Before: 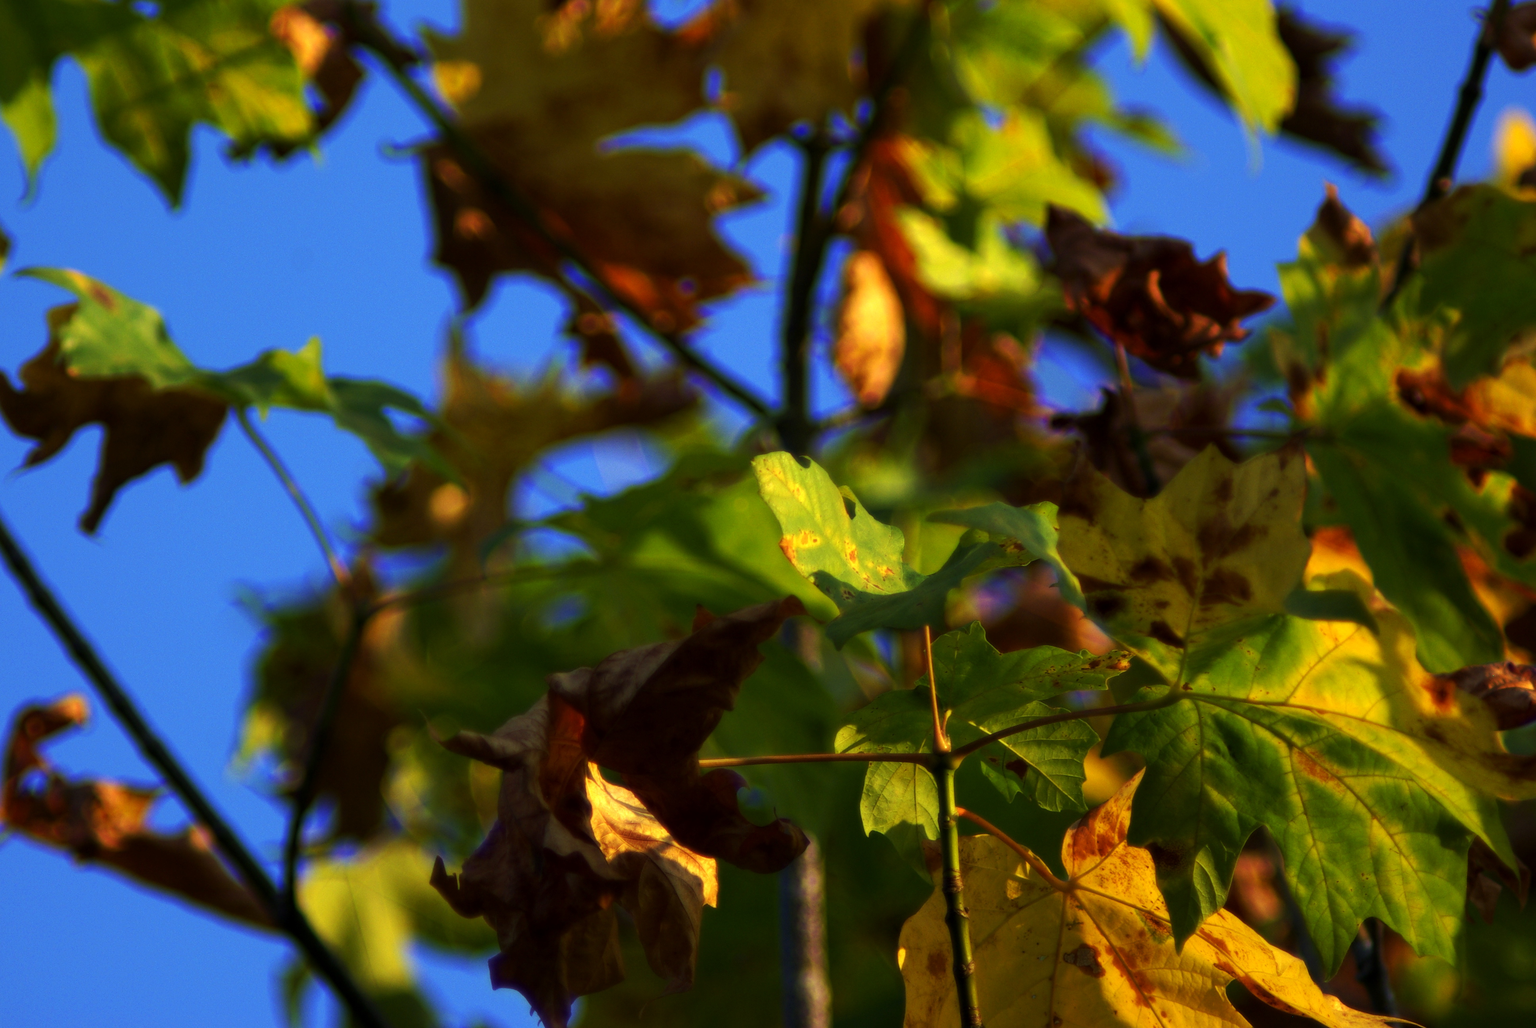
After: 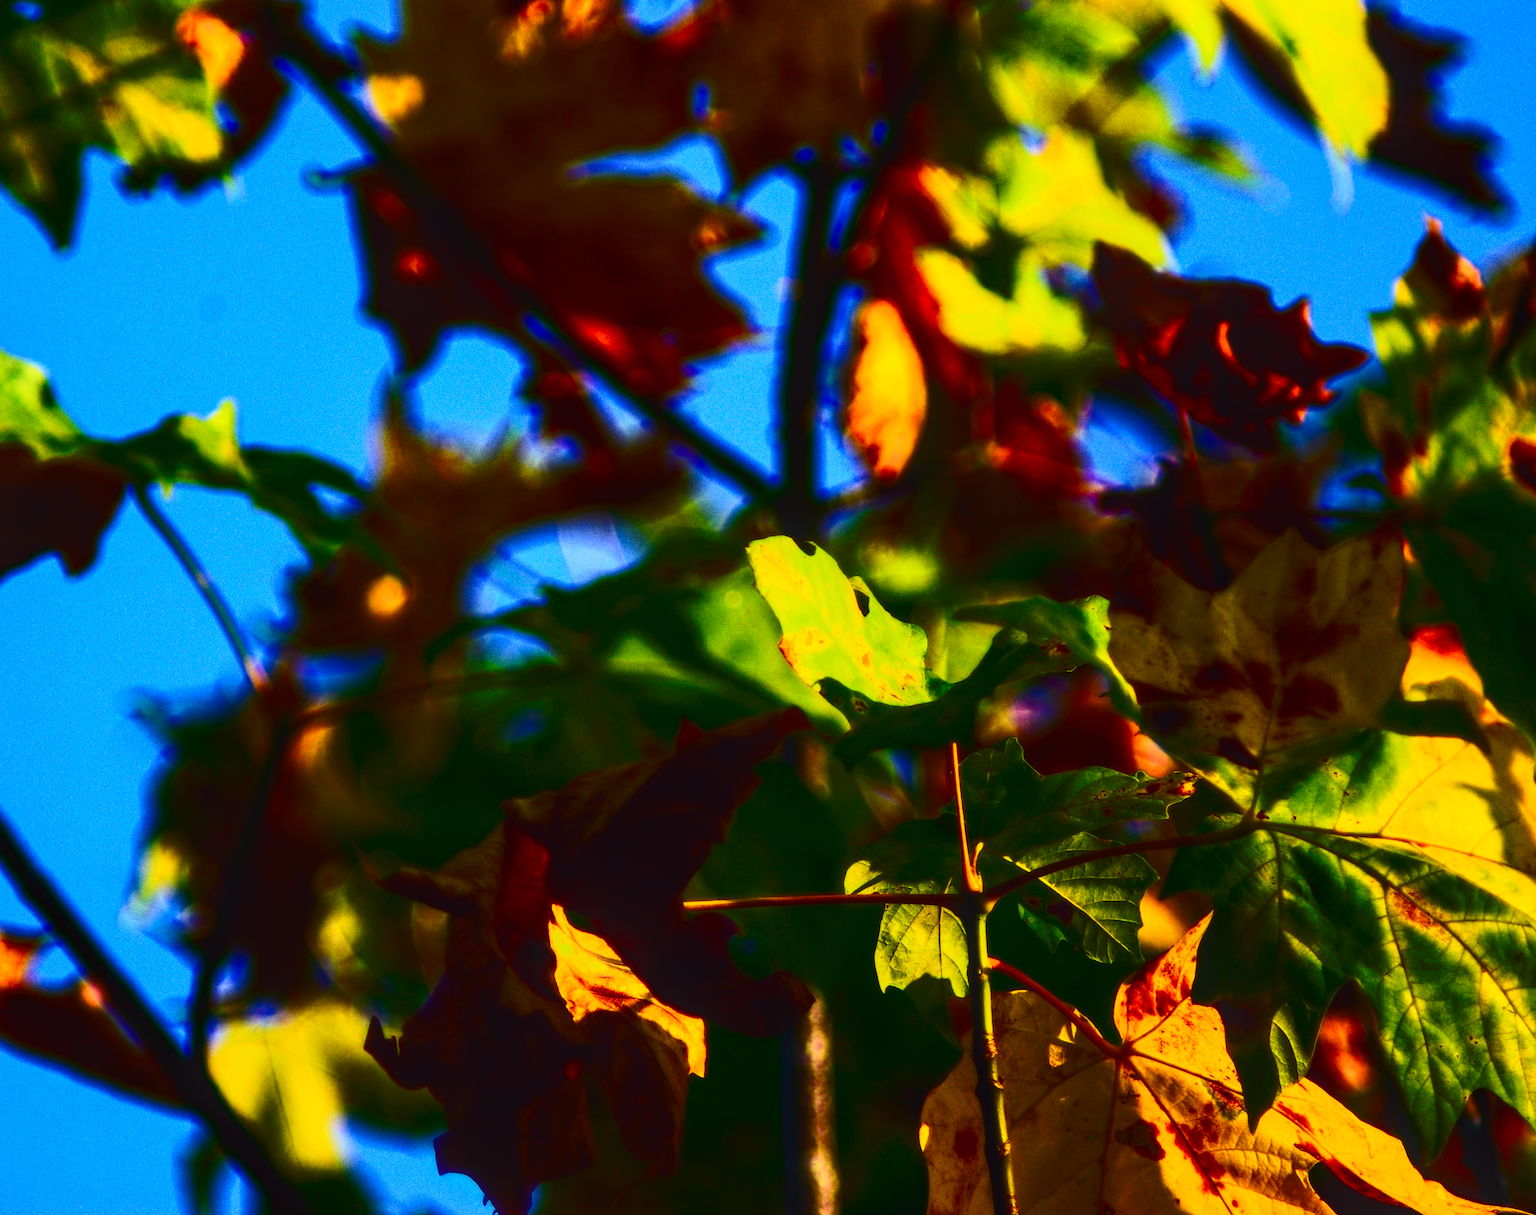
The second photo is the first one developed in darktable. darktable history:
tone curve: curves: ch0 [(0, 0.031) (0.145, 0.106) (0.319, 0.269) (0.495, 0.544) (0.707, 0.833) (0.859, 0.931) (1, 0.967)]; ch1 [(0, 0) (0.279, 0.218) (0.424, 0.411) (0.495, 0.504) (0.538, 0.55) (0.578, 0.595) (0.707, 0.778) (1, 1)]; ch2 [(0, 0) (0.125, 0.089) (0.353, 0.329) (0.436, 0.432) (0.552, 0.554) (0.615, 0.674) (1, 1)], color space Lab, independent channels, preserve colors none
crop: left 8.026%, right 7.374%
local contrast: on, module defaults
contrast brightness saturation: contrast 0.28
exposure: exposure 0.131 EV, compensate highlight preservation false
